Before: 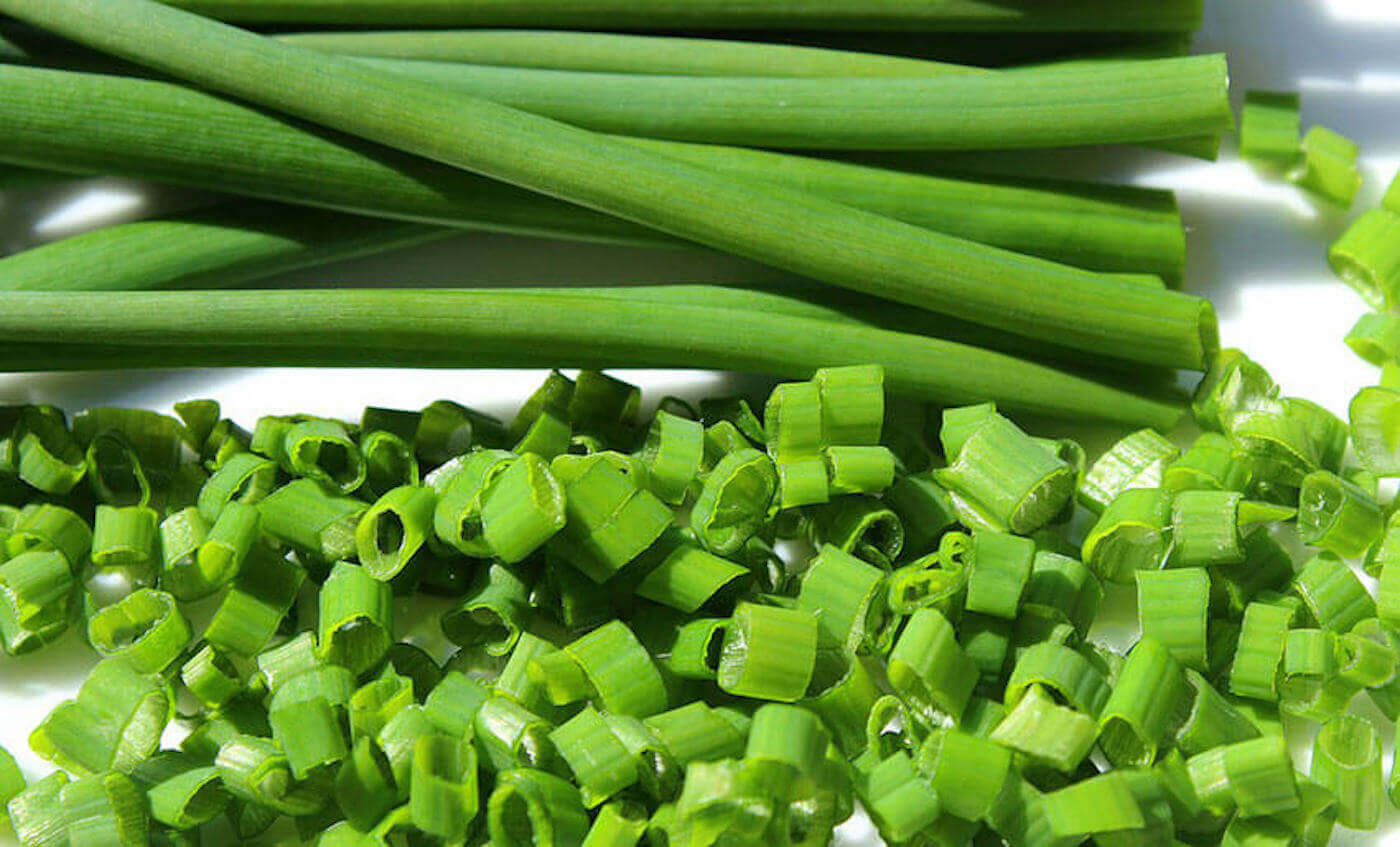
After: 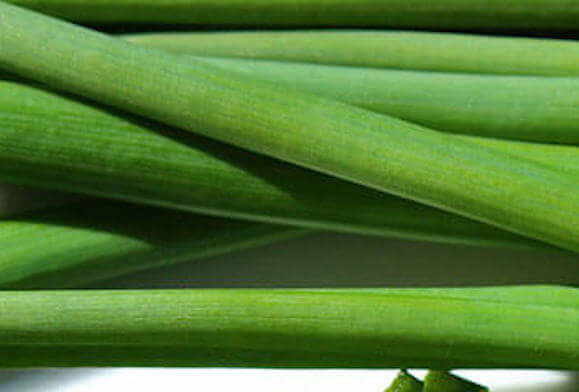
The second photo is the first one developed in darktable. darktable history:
crop and rotate: left 10.879%, top 0.056%, right 47.706%, bottom 53.554%
